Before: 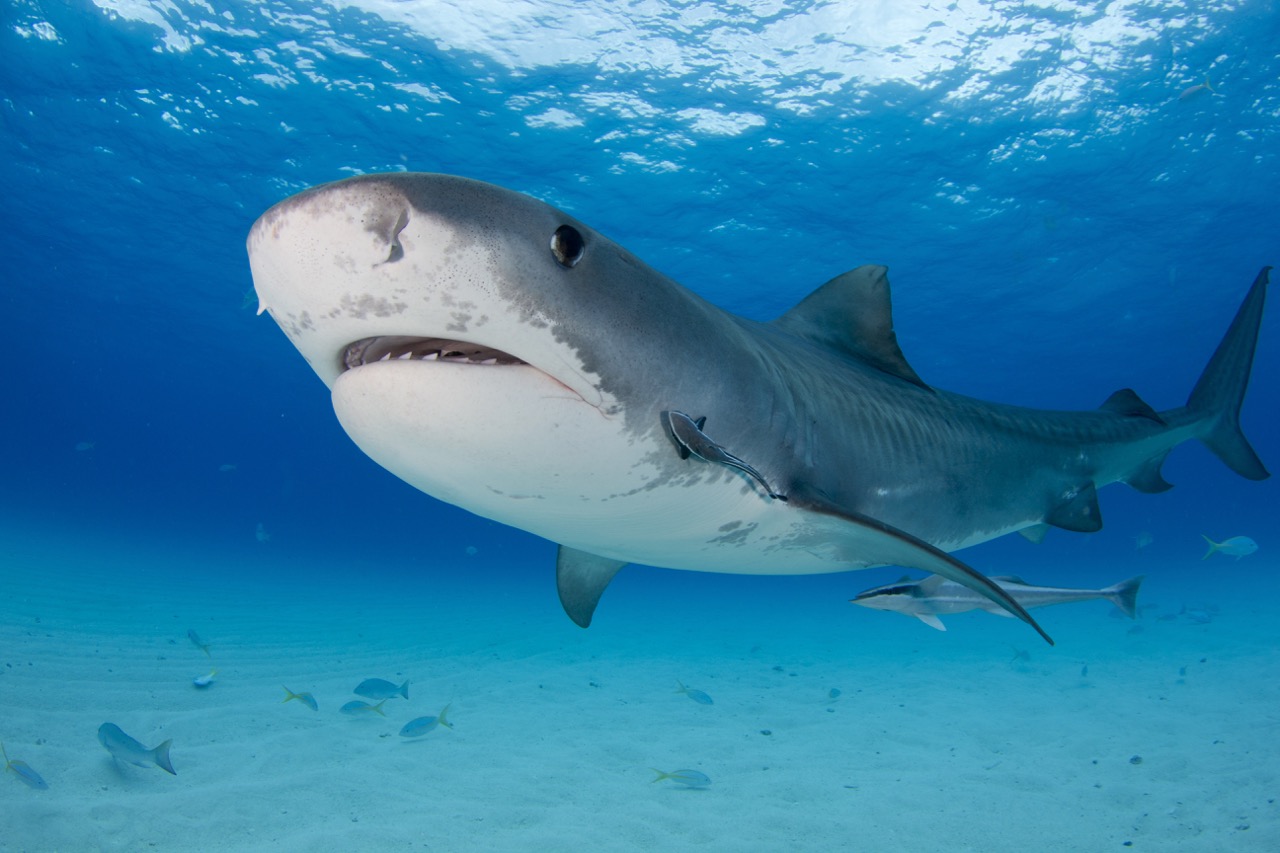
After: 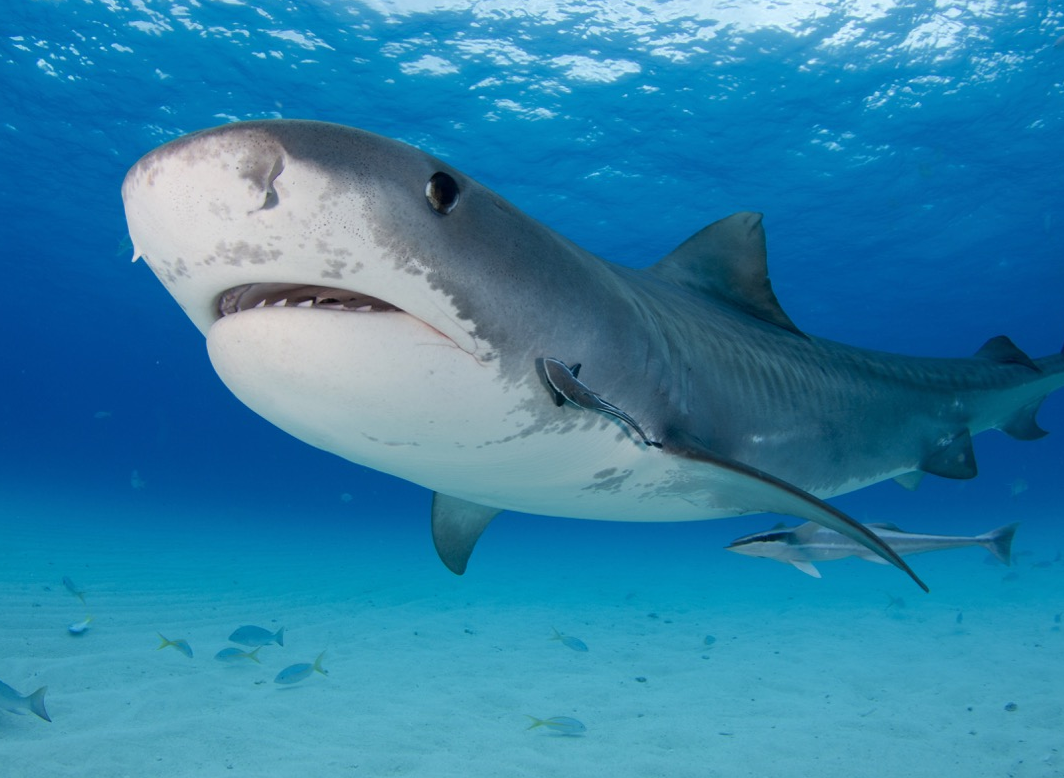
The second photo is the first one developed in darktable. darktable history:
crop: left 9.81%, top 6.32%, right 7.016%, bottom 2.397%
